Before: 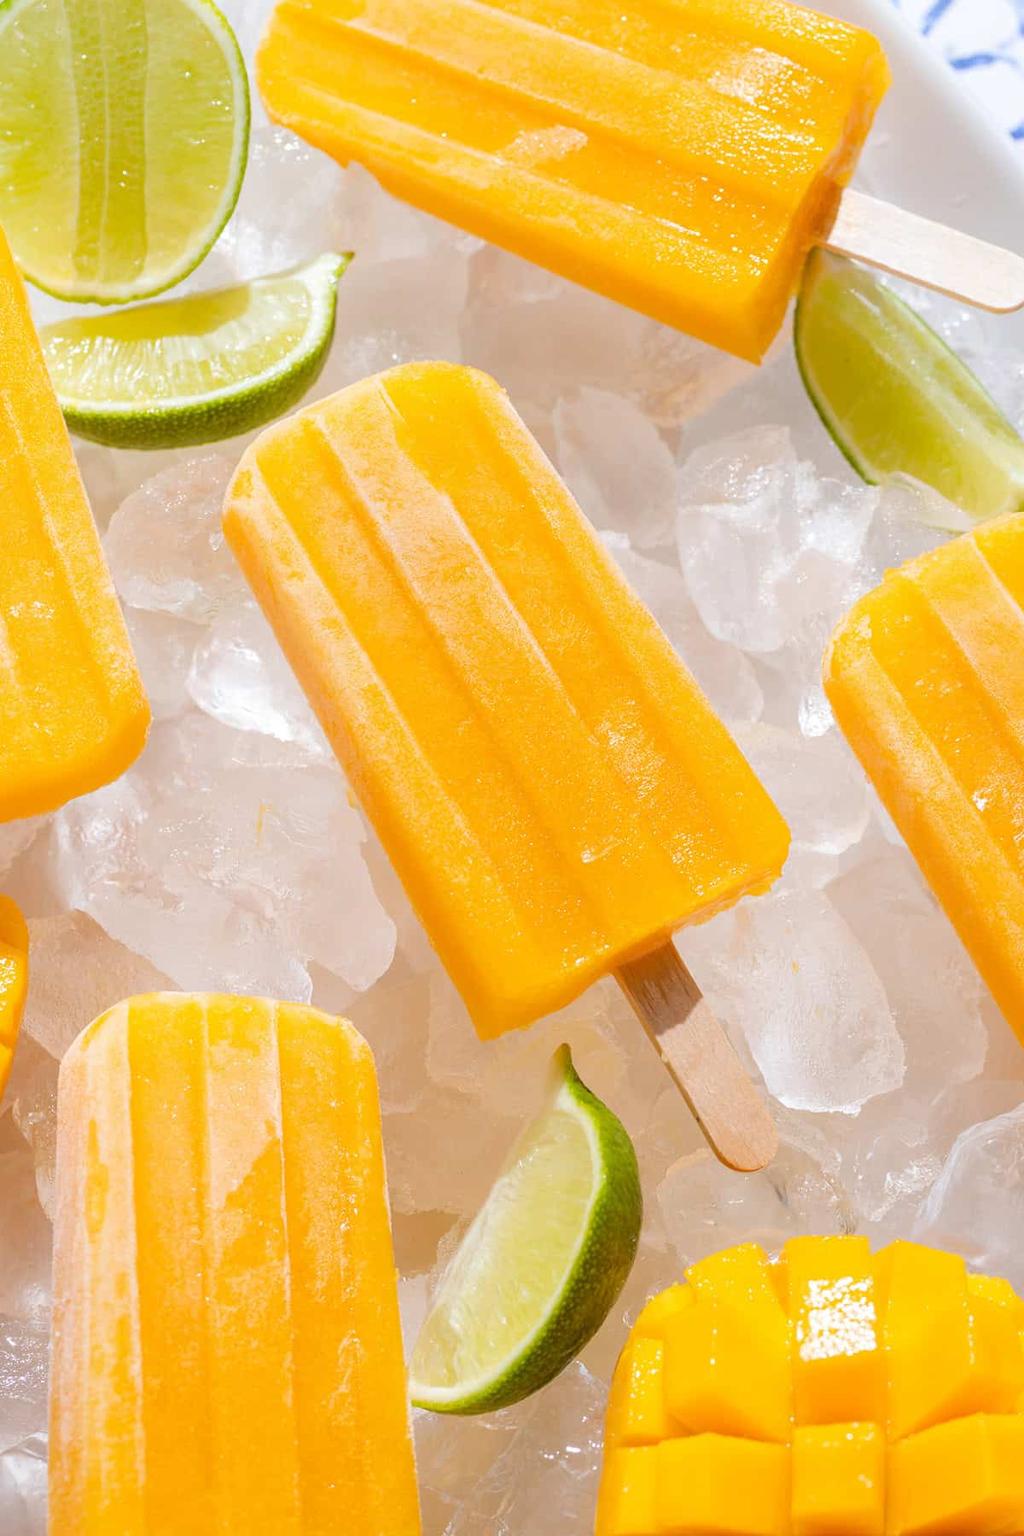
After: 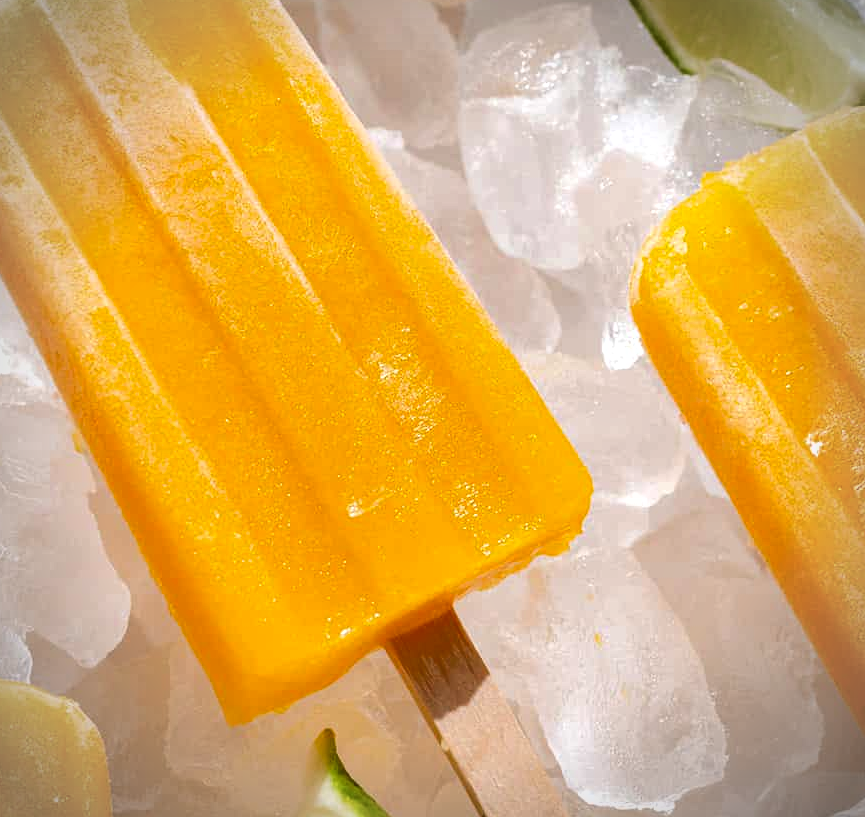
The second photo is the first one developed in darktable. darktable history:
vignetting: brightness -0.575
shadows and highlights: shadows 25.9, highlights -48.06, soften with gaussian
exposure: exposure 0.214 EV, compensate highlight preservation false
crop and rotate: left 27.841%, top 27.452%, bottom 27.15%
